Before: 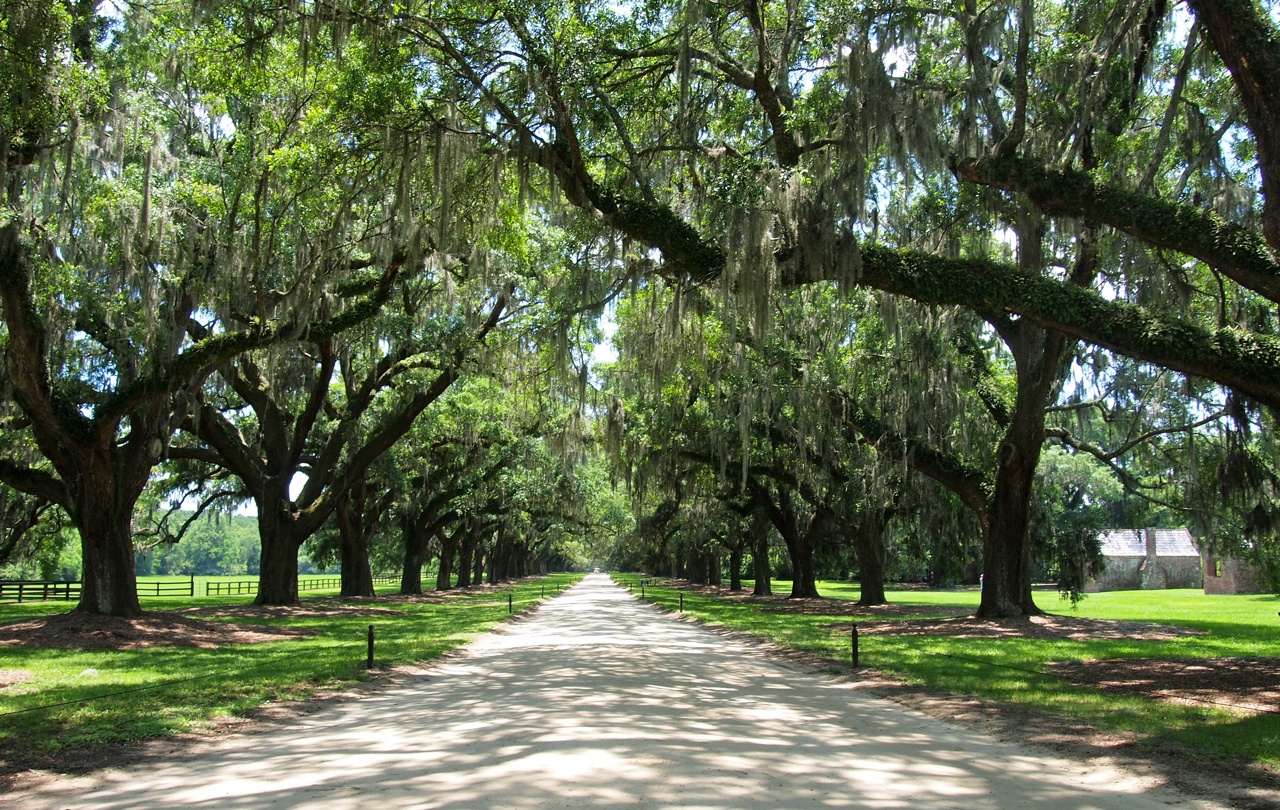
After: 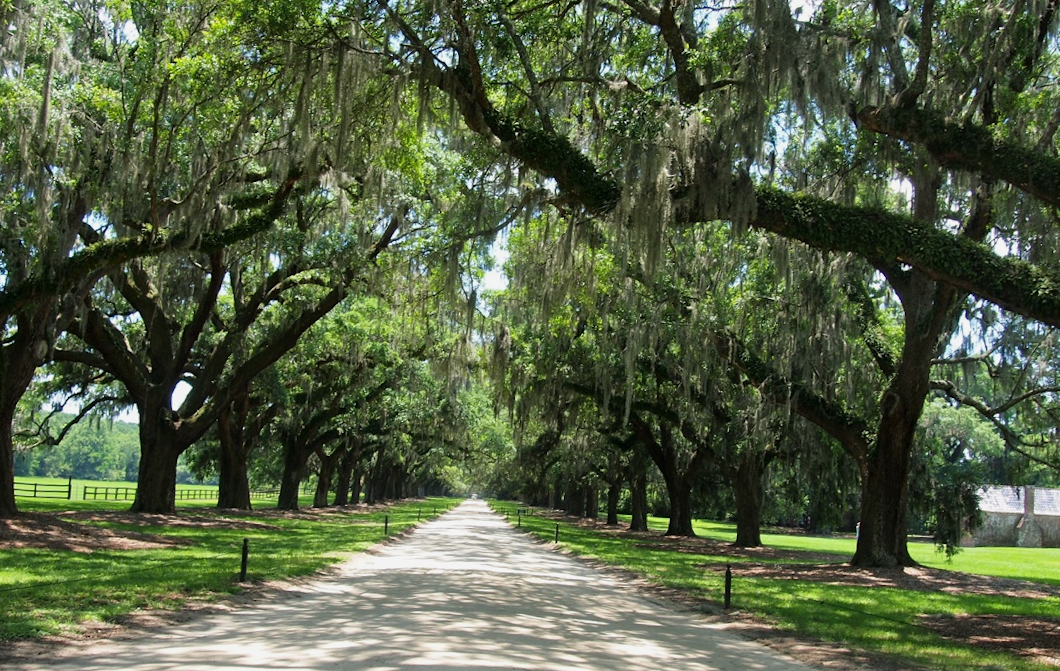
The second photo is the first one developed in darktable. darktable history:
crop and rotate: angle -3.27°, left 5.211%, top 5.211%, right 4.607%, bottom 4.607%
exposure: exposure -0.151 EV, compensate highlight preservation false
